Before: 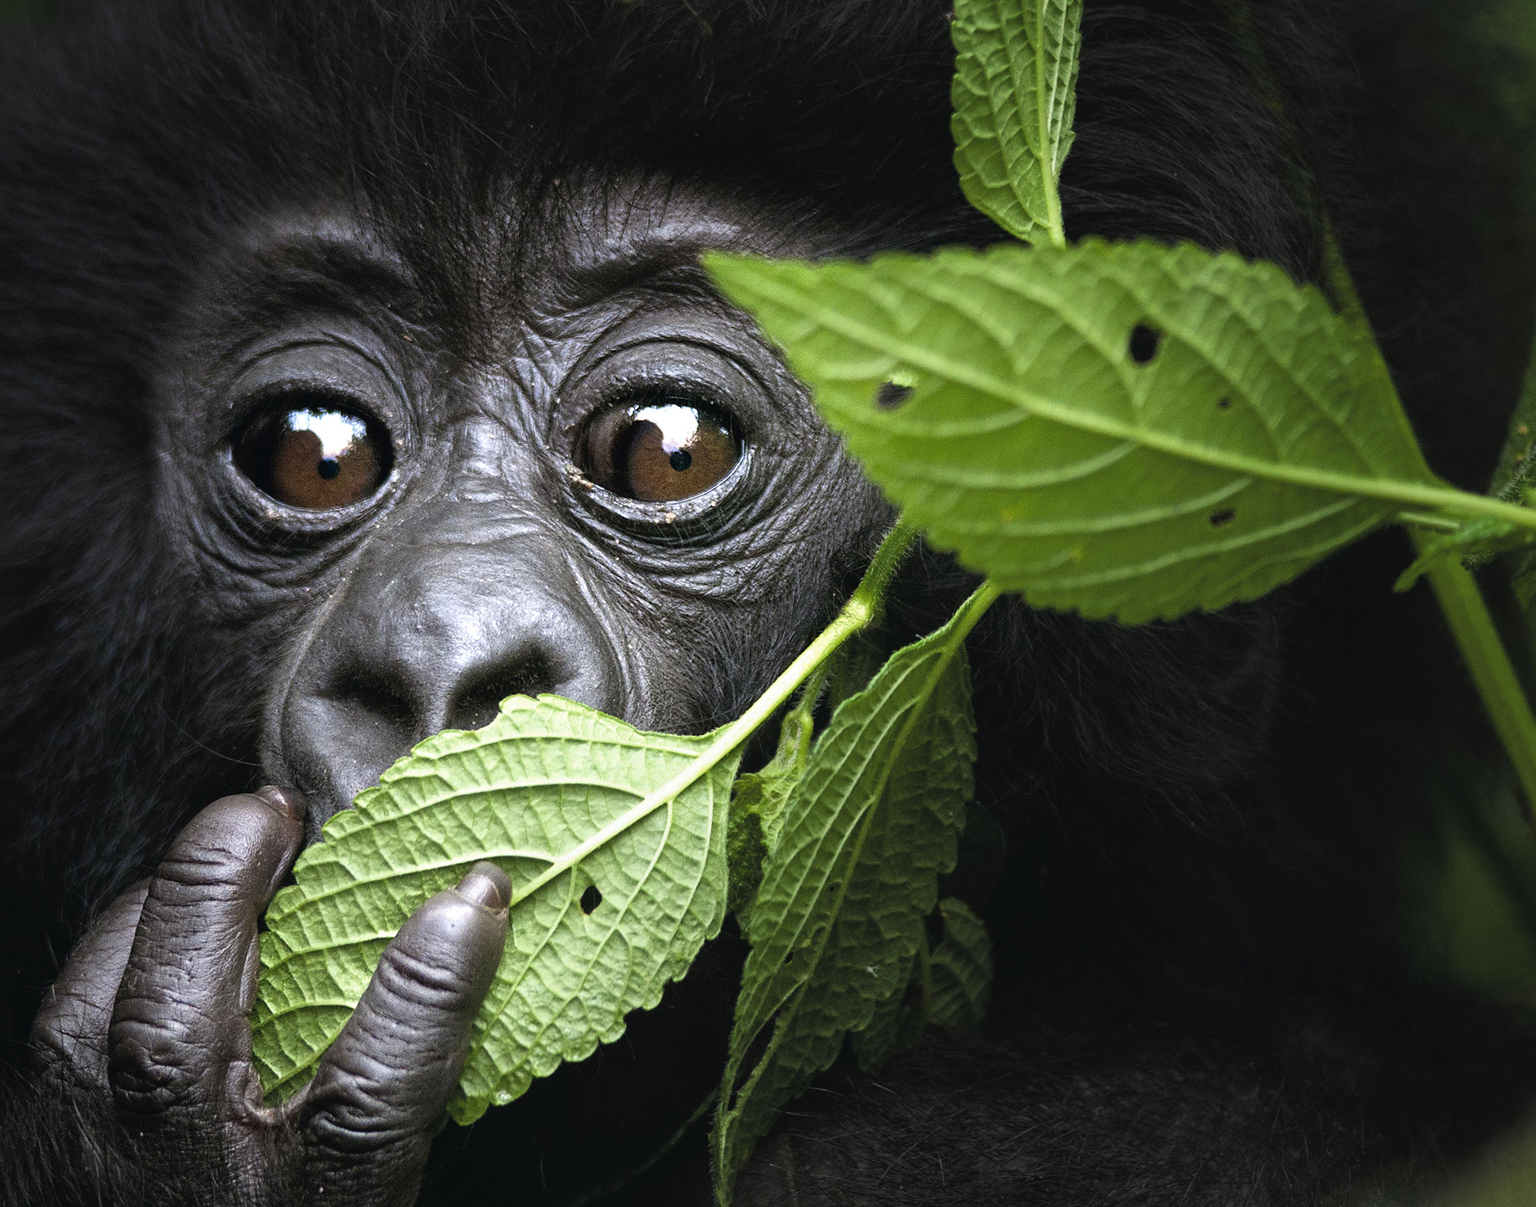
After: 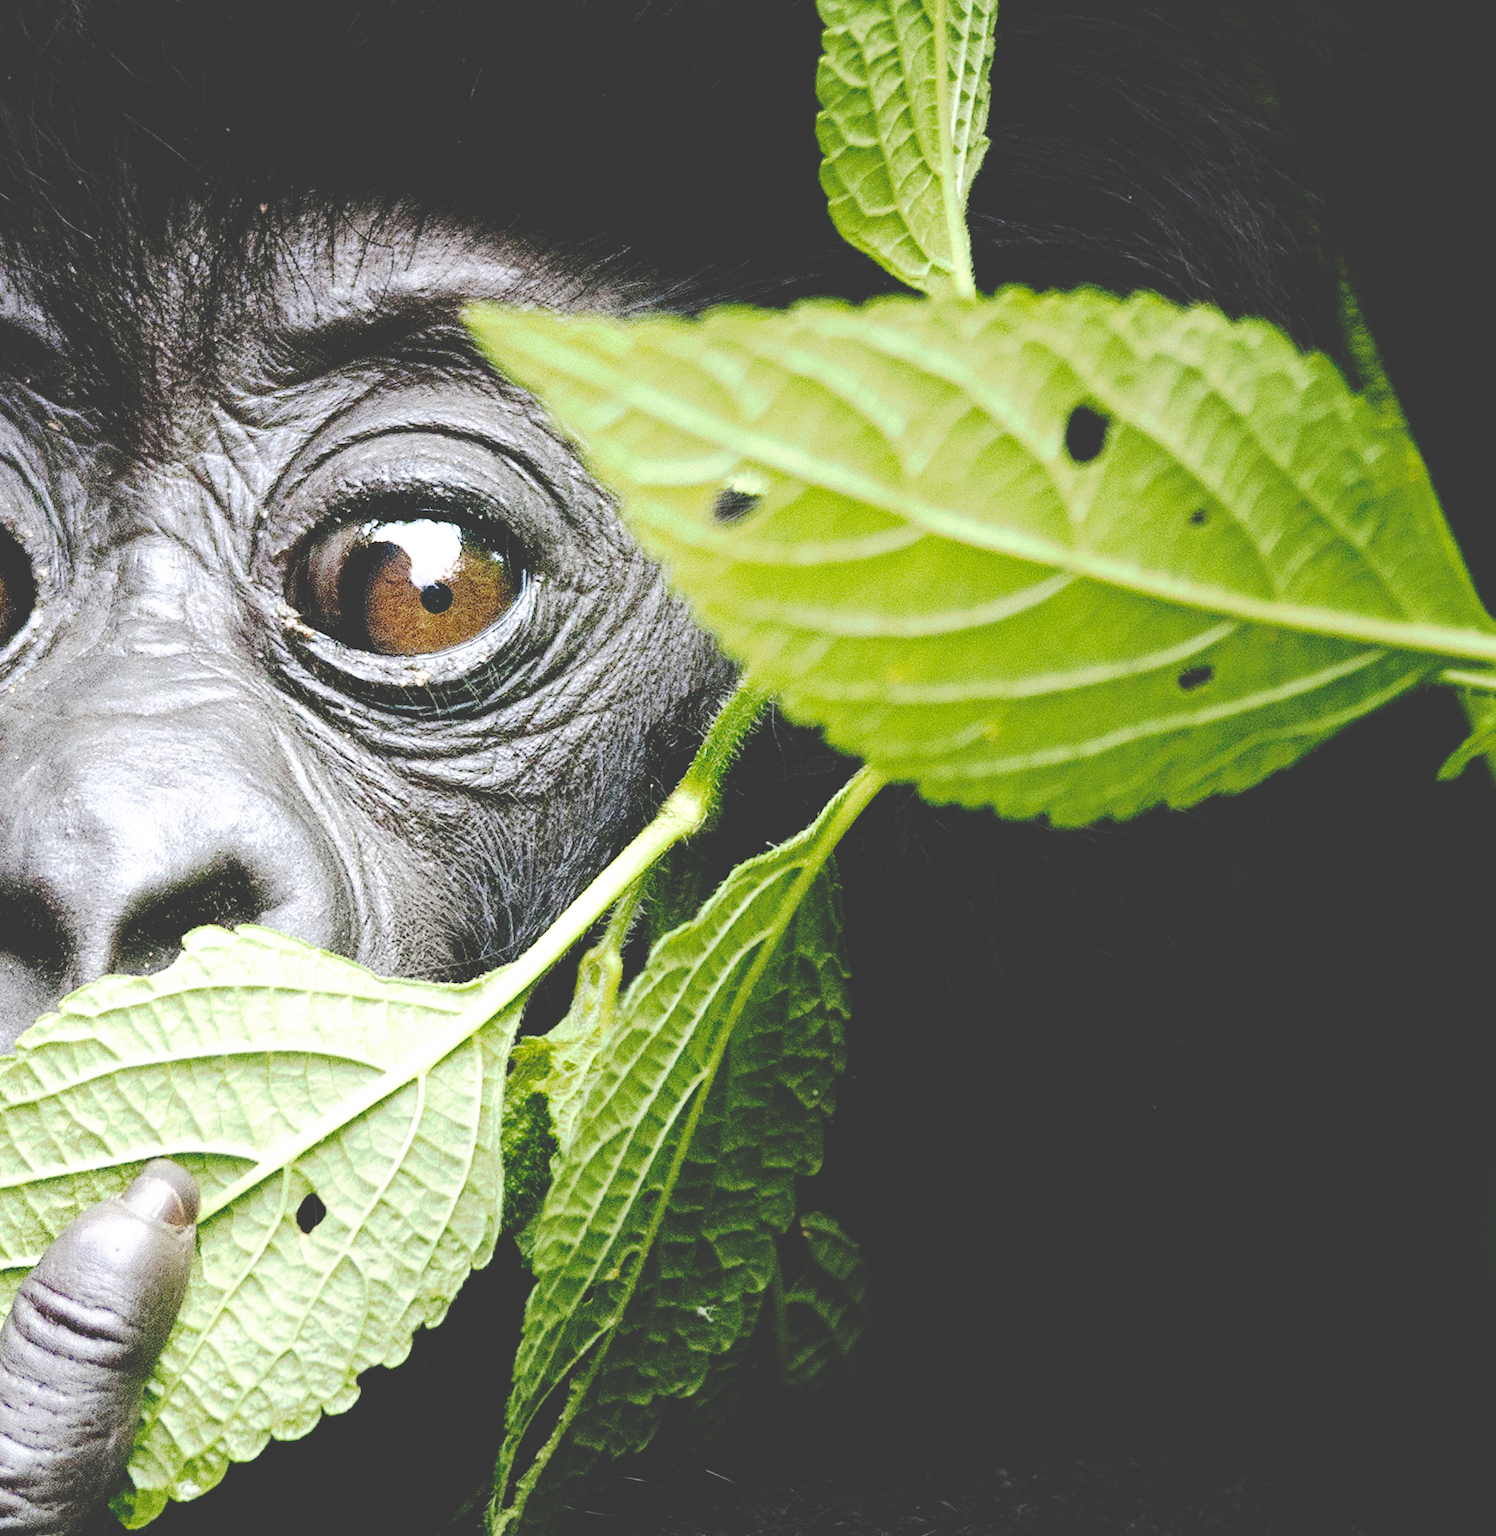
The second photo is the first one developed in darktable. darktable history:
tone curve: curves: ch0 [(0, 0) (0.003, 0.232) (0.011, 0.232) (0.025, 0.232) (0.044, 0.233) (0.069, 0.234) (0.1, 0.237) (0.136, 0.247) (0.177, 0.258) (0.224, 0.283) (0.277, 0.332) (0.335, 0.401) (0.399, 0.483) (0.468, 0.56) (0.543, 0.637) (0.623, 0.706) (0.709, 0.764) (0.801, 0.816) (0.898, 0.859) (1, 1)], preserve colors none
base curve: curves: ch0 [(0, 0) (0.012, 0.01) (0.073, 0.168) (0.31, 0.711) (0.645, 0.957) (1, 1)], preserve colors none
crop and rotate: left 24.034%, top 2.838%, right 6.406%, bottom 6.299%
